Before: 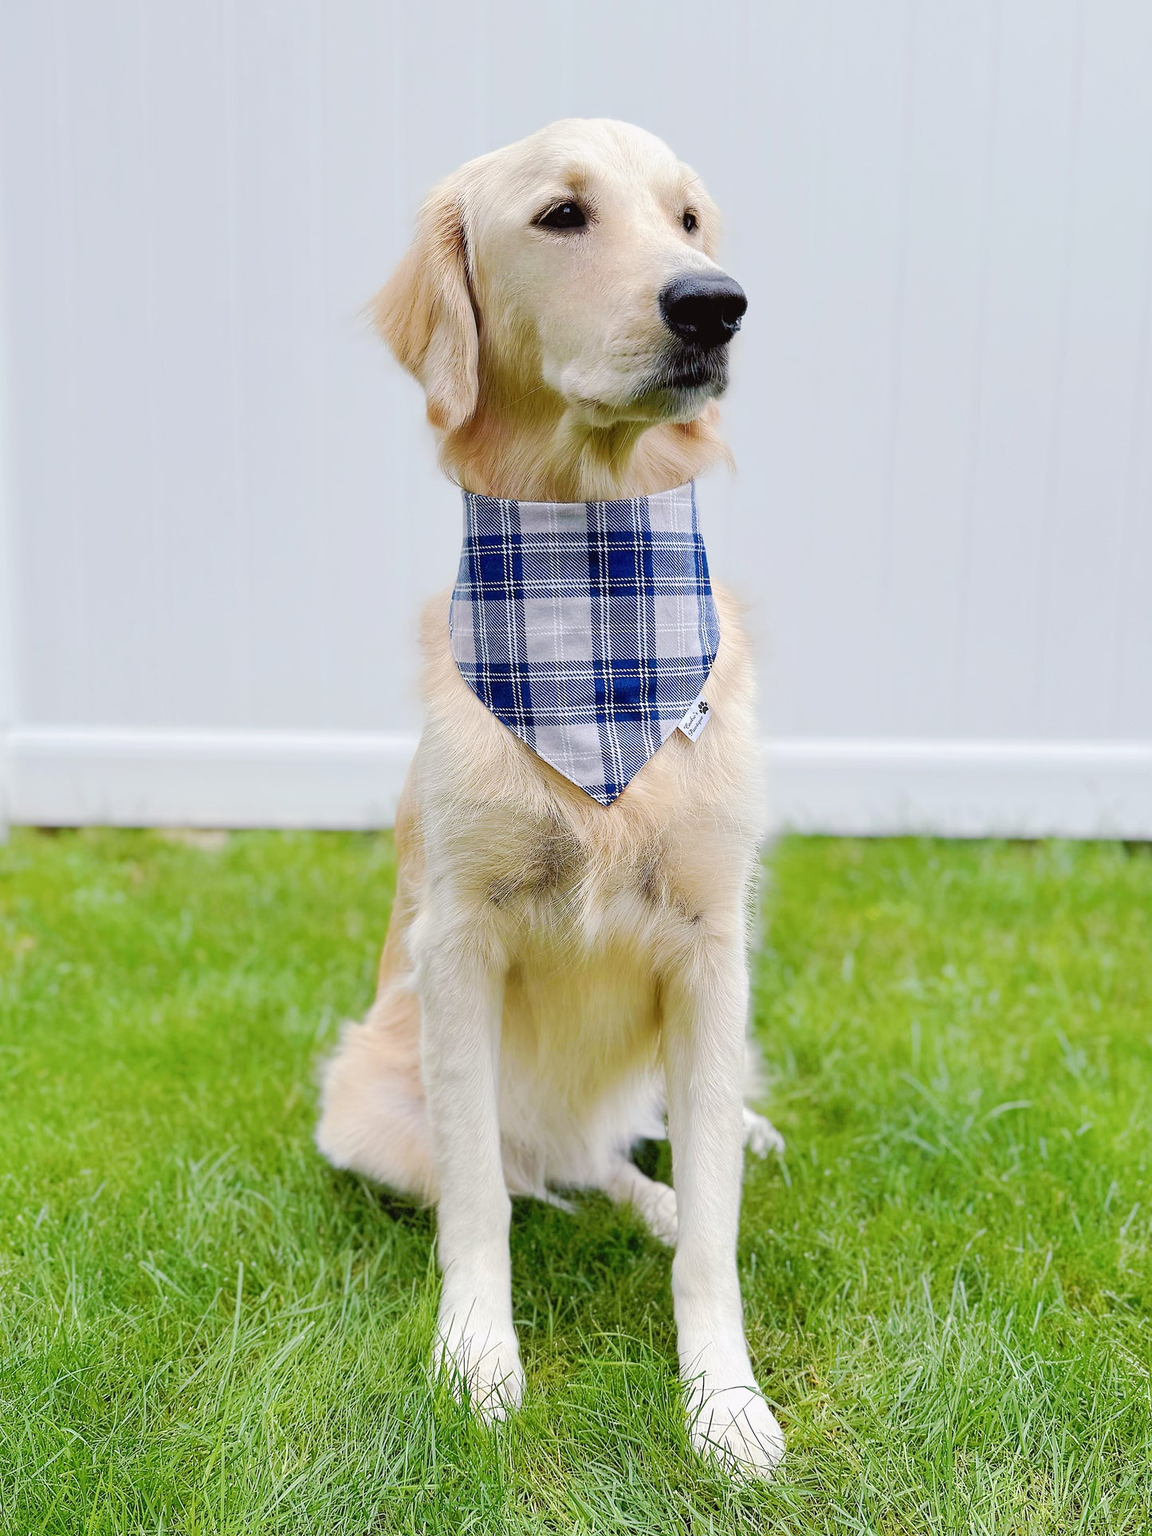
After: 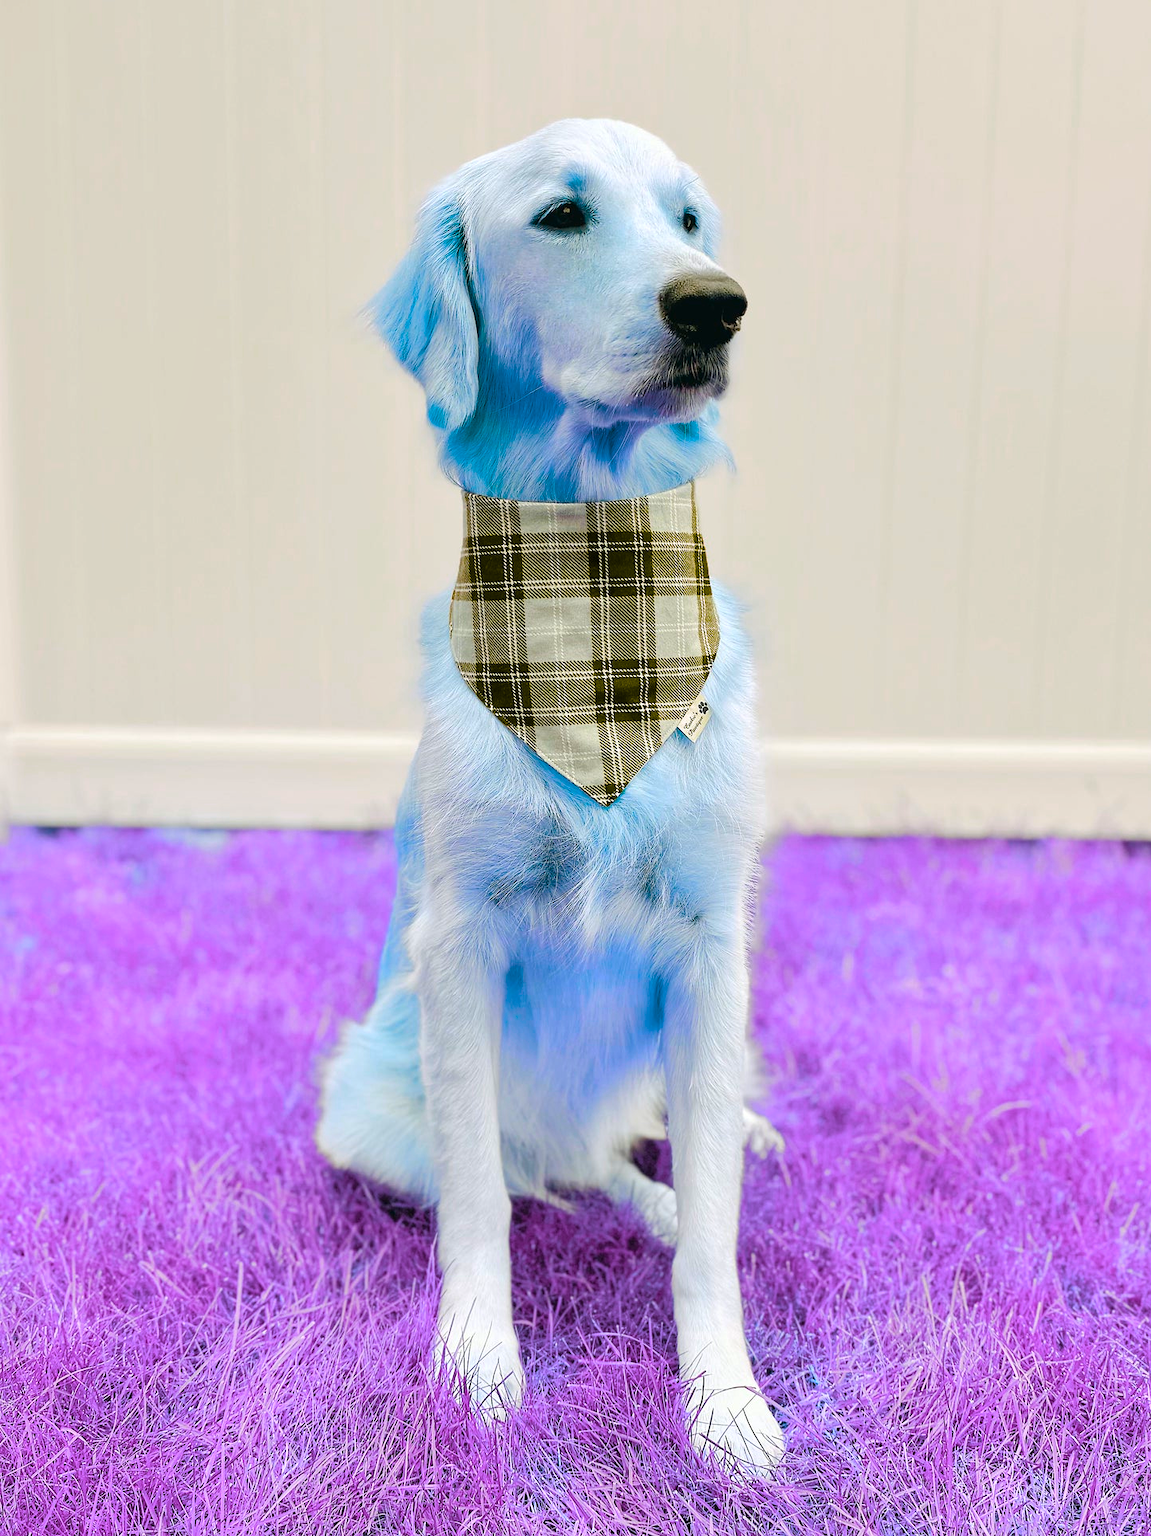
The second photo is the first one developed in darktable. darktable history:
color balance rgb: hue shift 180°, global vibrance 50%, contrast 0.32%
local contrast: mode bilateral grid, contrast 20, coarseness 50, detail 120%, midtone range 0.2
